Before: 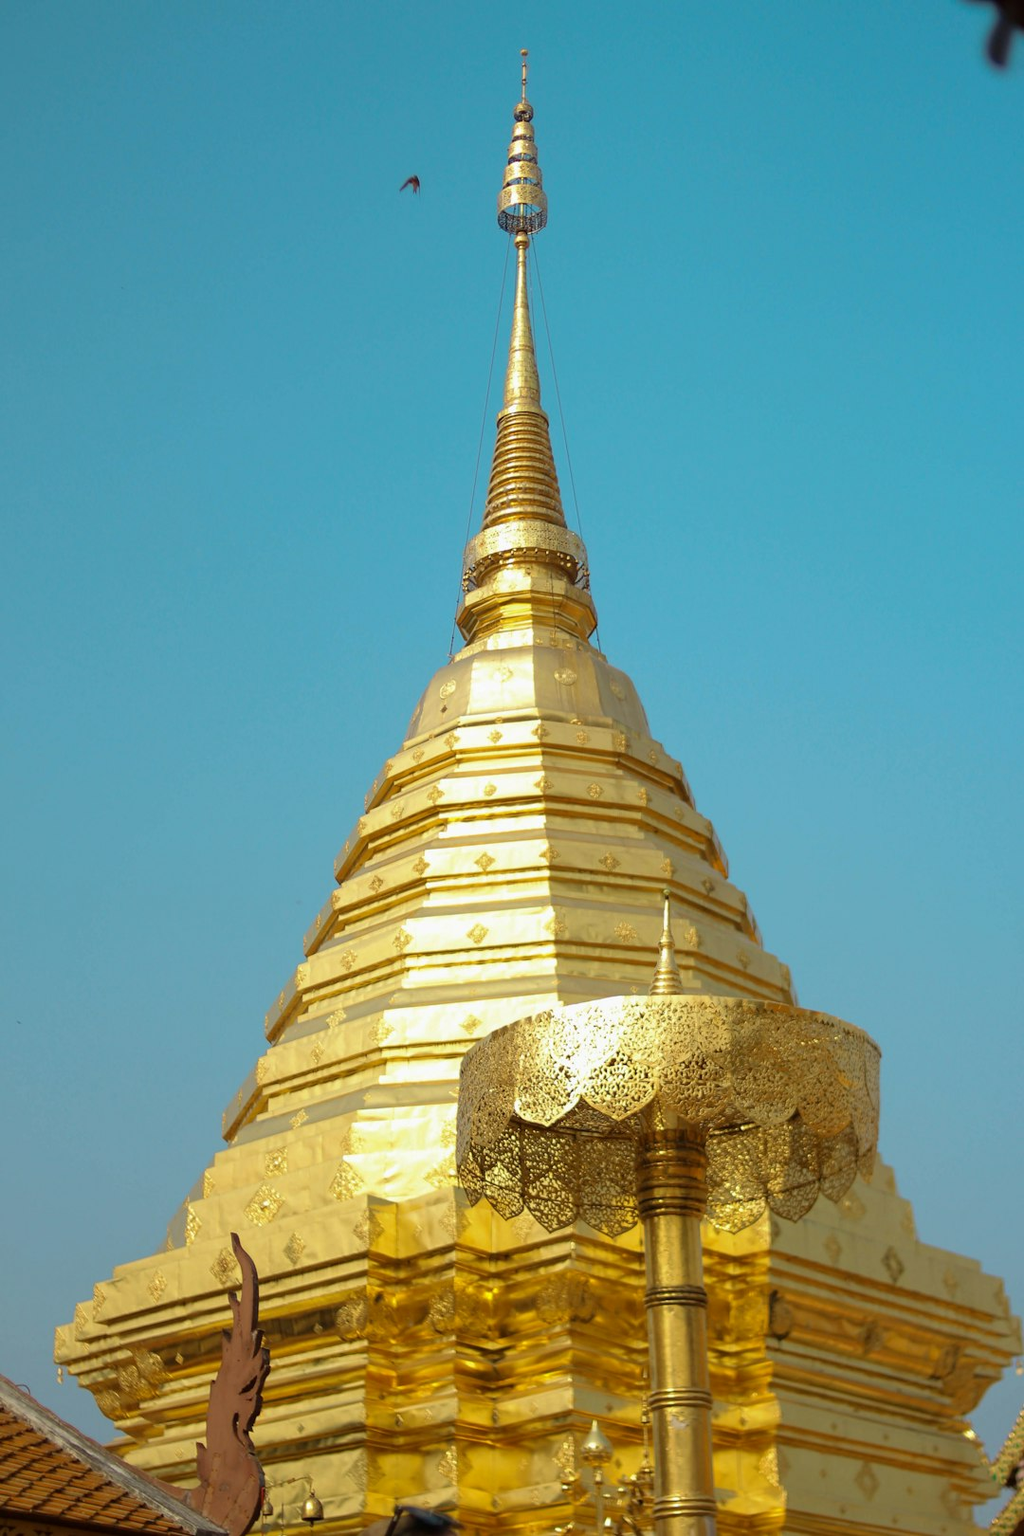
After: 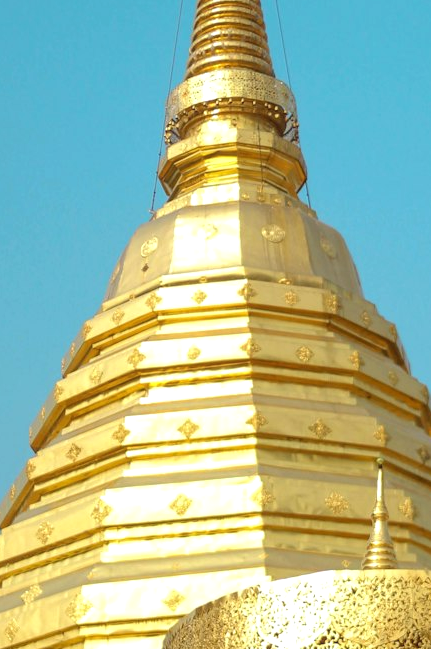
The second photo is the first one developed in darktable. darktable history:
exposure: black level correction 0, exposure 0.301 EV, compensate highlight preservation false
crop: left 29.987%, top 29.682%, right 30.037%, bottom 30.254%
local contrast: detail 110%
